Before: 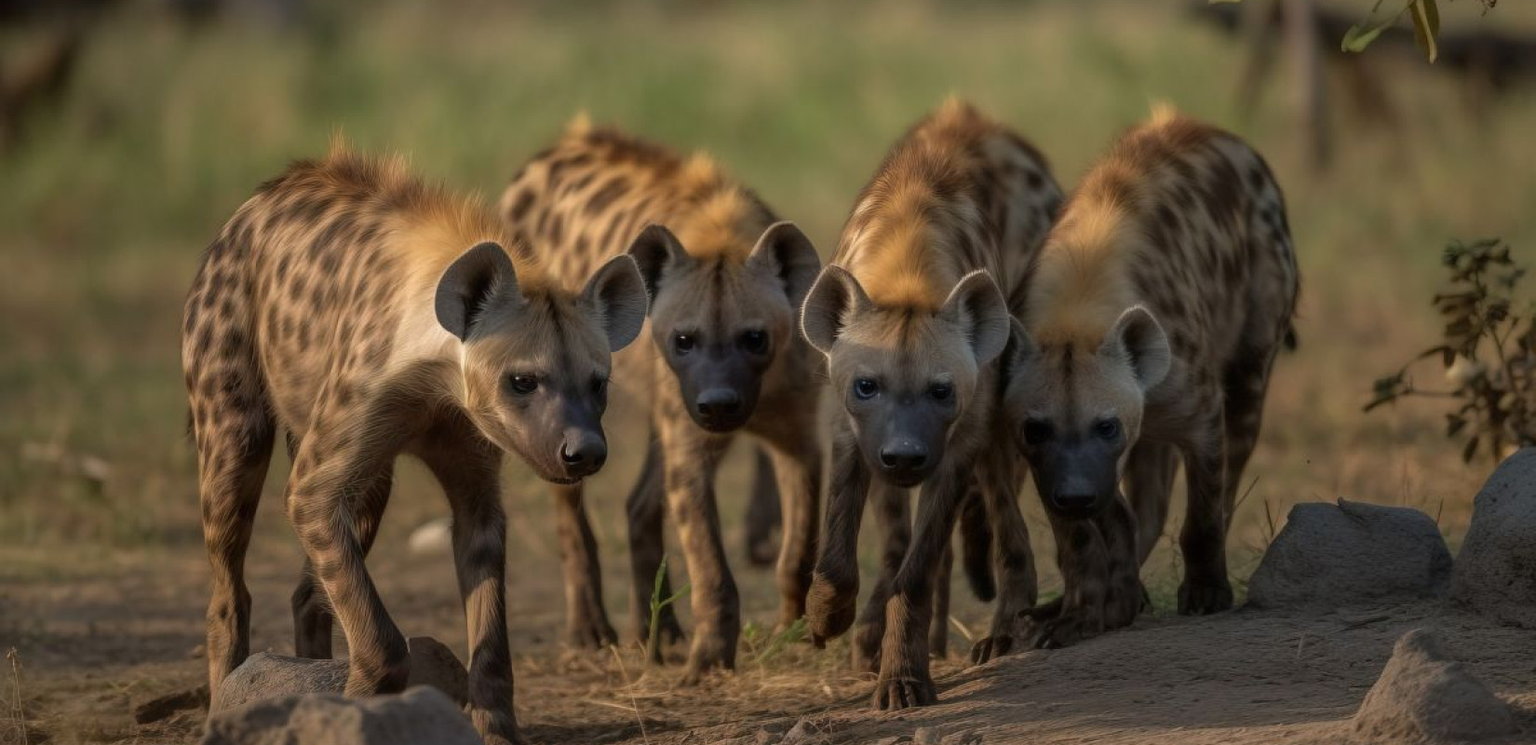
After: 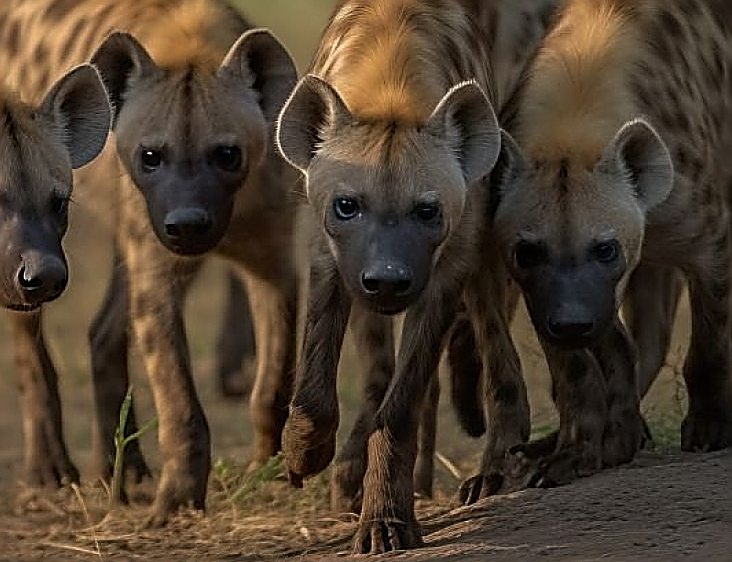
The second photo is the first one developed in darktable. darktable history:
crop: left 35.432%, top 26.233%, right 20.145%, bottom 3.432%
tone equalizer: on, module defaults
sharpen: amount 1.861
